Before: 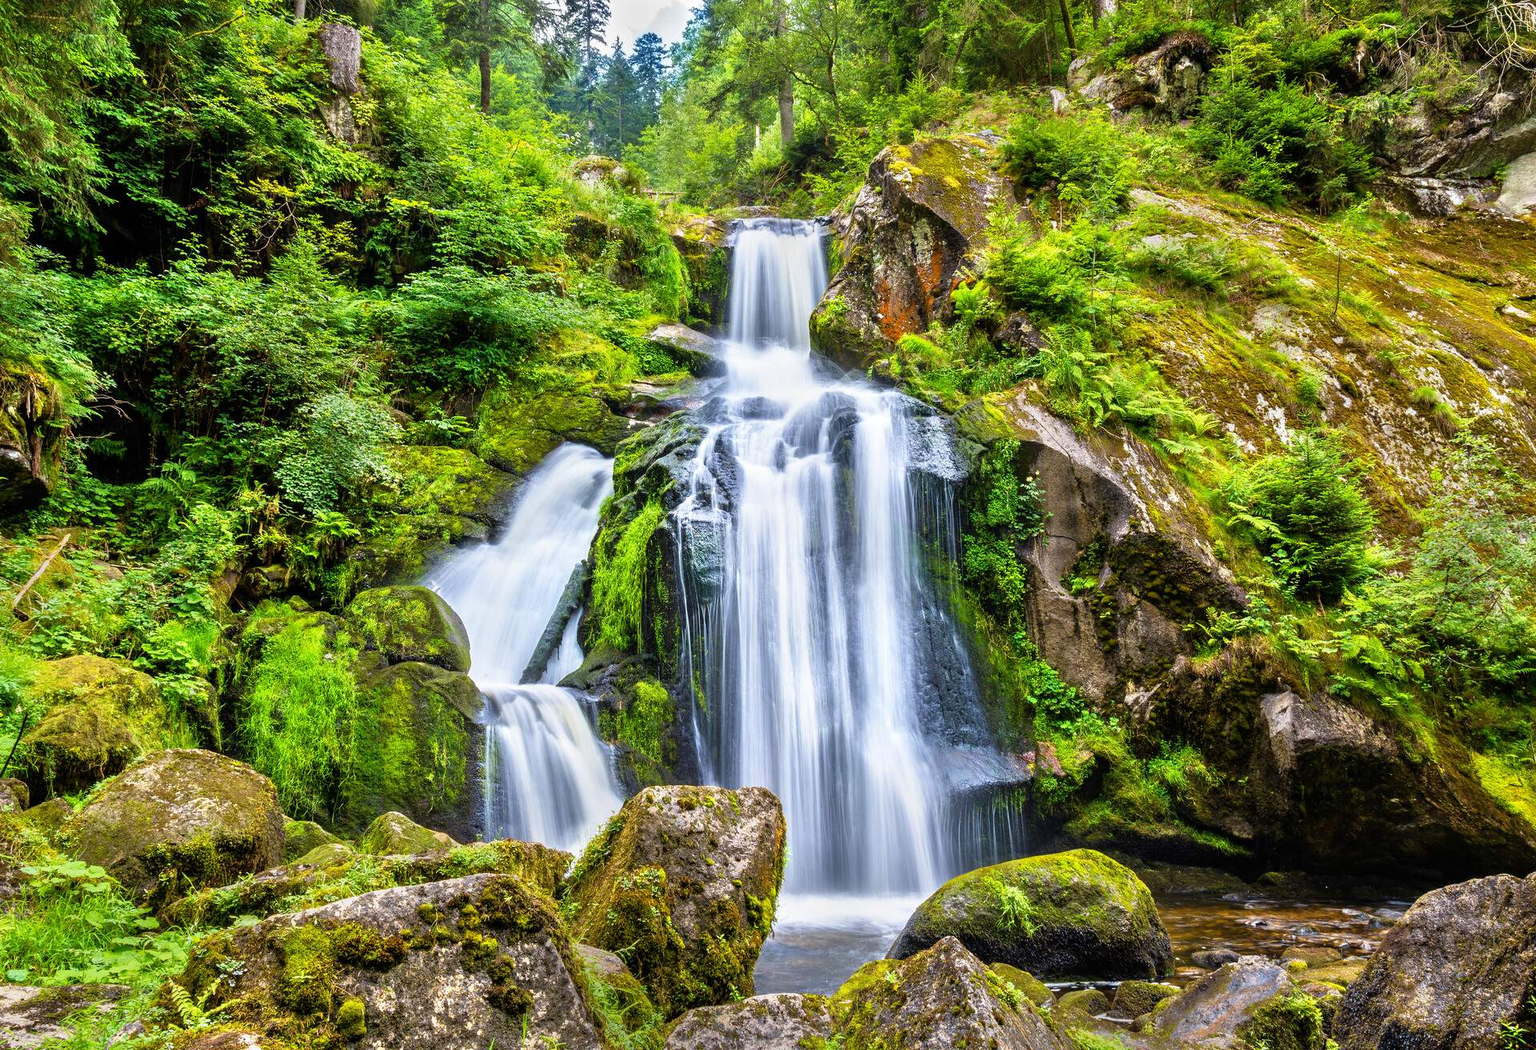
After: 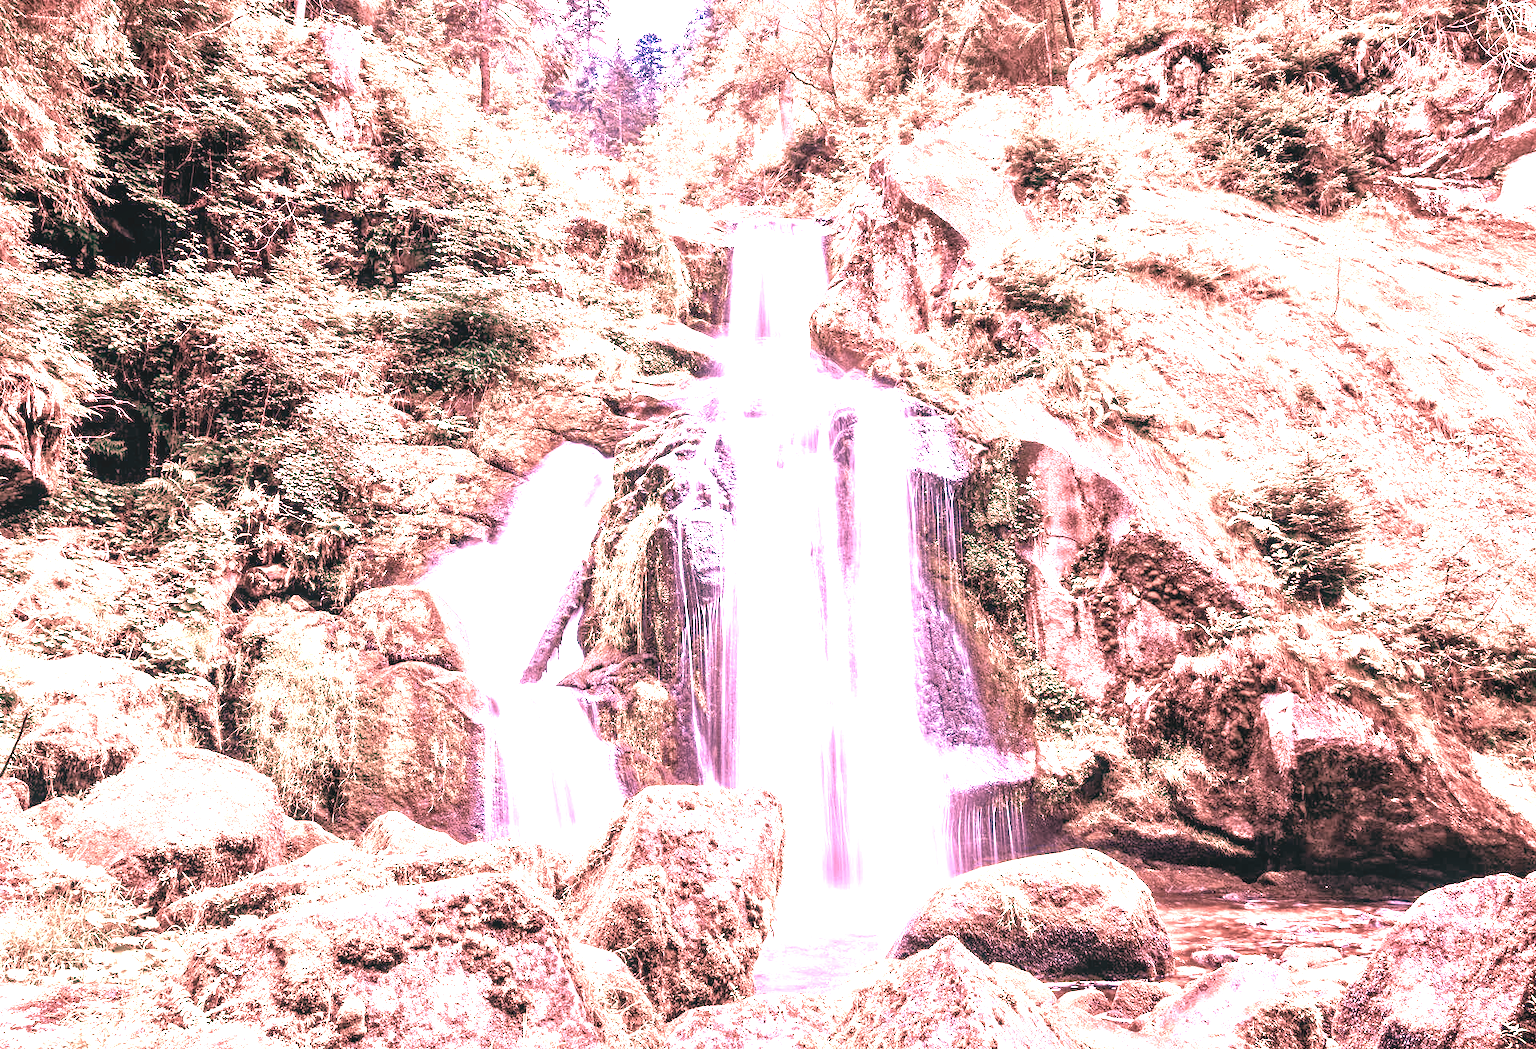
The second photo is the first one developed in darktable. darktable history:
white balance: red 4.26, blue 1.802
local contrast: on, module defaults
tone equalizer: -8 EV 1 EV, -7 EV 1 EV, -6 EV 1 EV, -5 EV 1 EV, -4 EV 1 EV, -3 EV 0.75 EV, -2 EV 0.5 EV, -1 EV 0.25 EV
levels: mode automatic, black 0.023%, white 99.97%, levels [0.062, 0.494, 0.925]
color balance: lift [1, 0.994, 1.002, 1.006], gamma [0.957, 1.081, 1.016, 0.919], gain [0.97, 0.972, 1.01, 1.028], input saturation 91.06%, output saturation 79.8%
color correction: highlights a* -12.64, highlights b* -18.1, saturation 0.7
